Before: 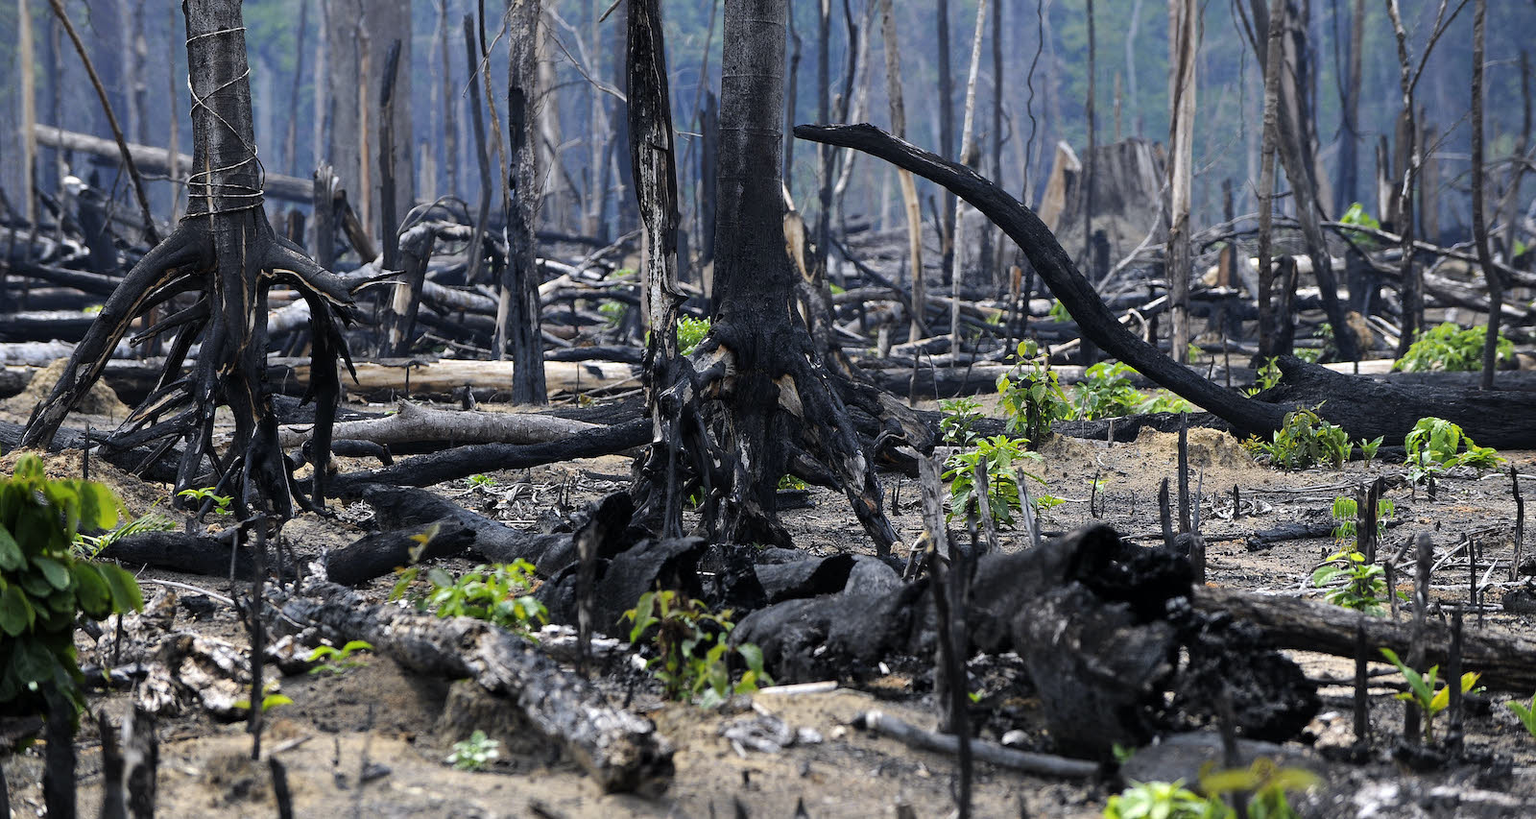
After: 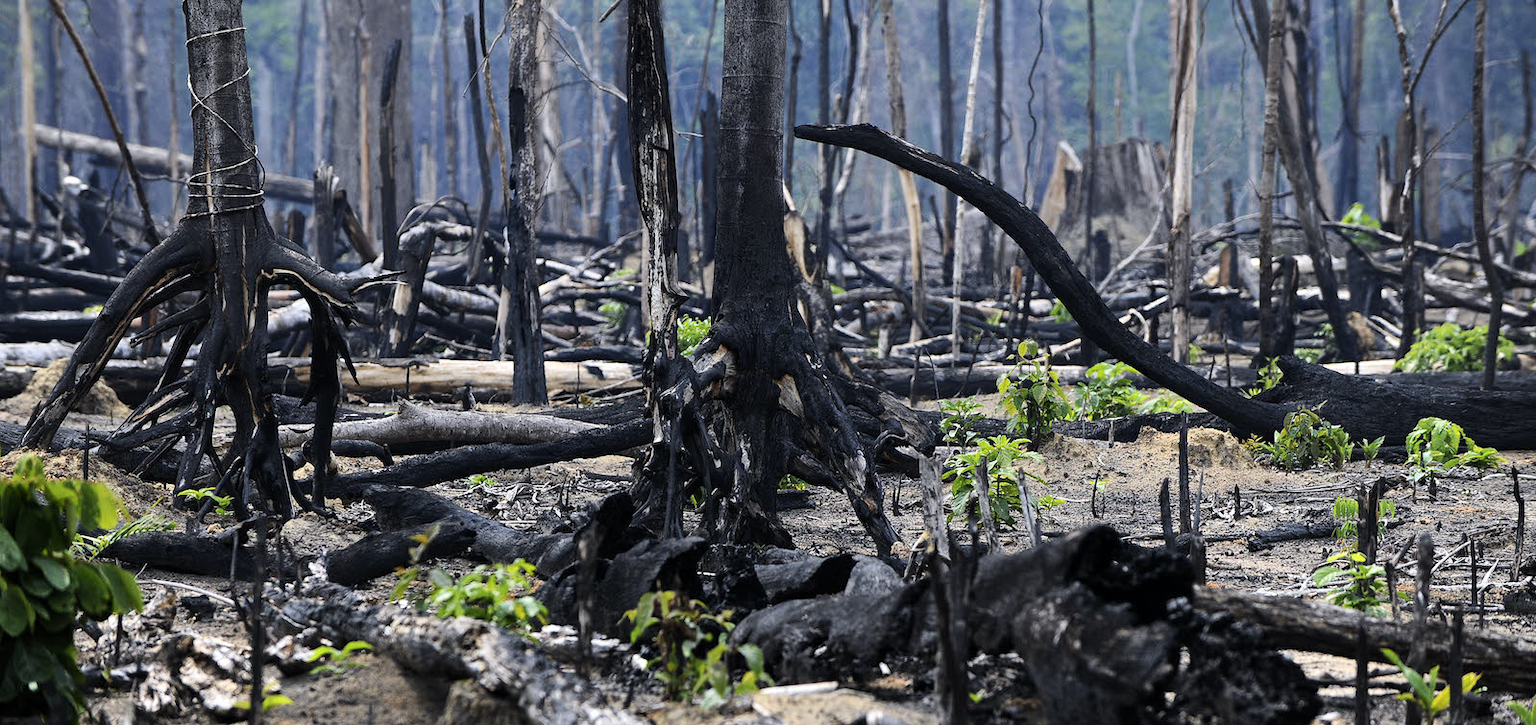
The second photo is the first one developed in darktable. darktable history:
crop and rotate: top 0%, bottom 11.388%
contrast brightness saturation: contrast 0.155, brightness 0.042
